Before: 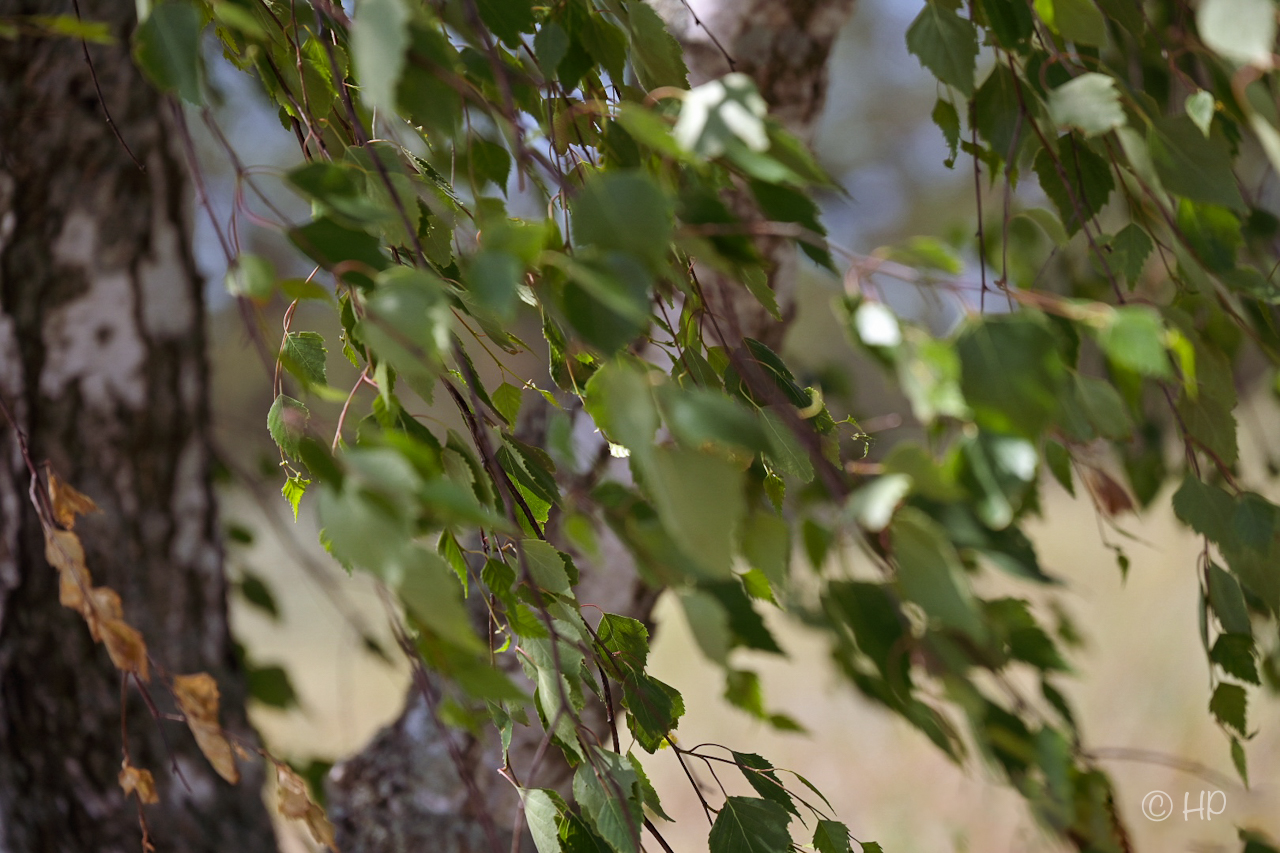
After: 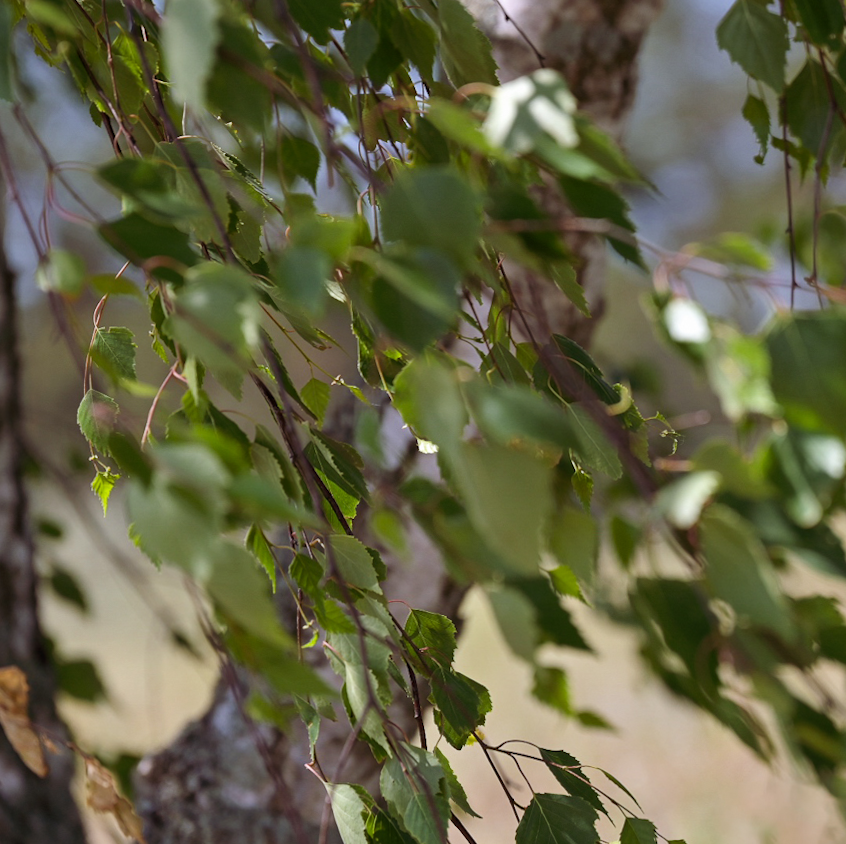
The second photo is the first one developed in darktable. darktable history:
crop and rotate: left 14.436%, right 18.898%
rotate and perspective: rotation 0.192°, lens shift (horizontal) -0.015, crop left 0.005, crop right 0.996, crop top 0.006, crop bottom 0.99
exposure: compensate highlight preservation false
